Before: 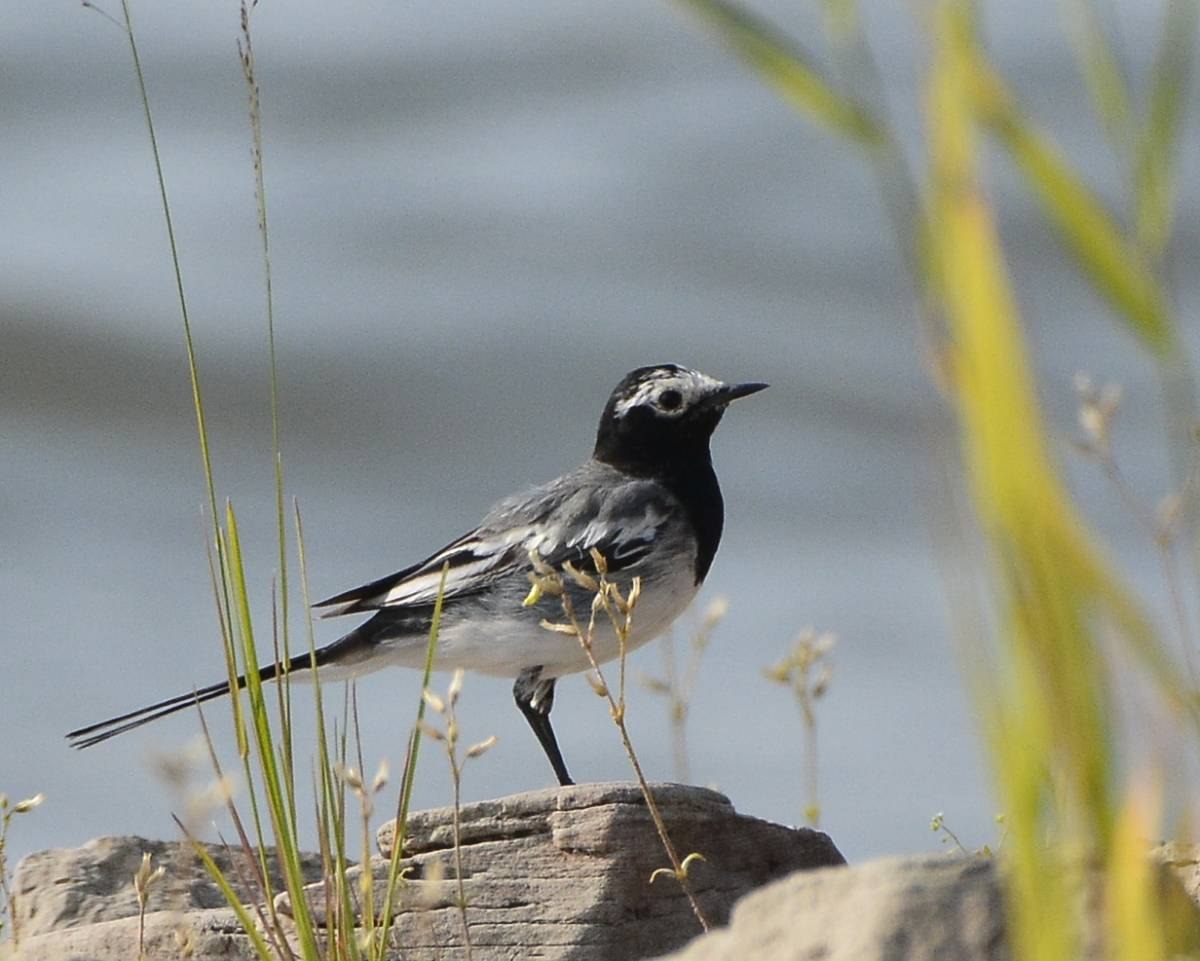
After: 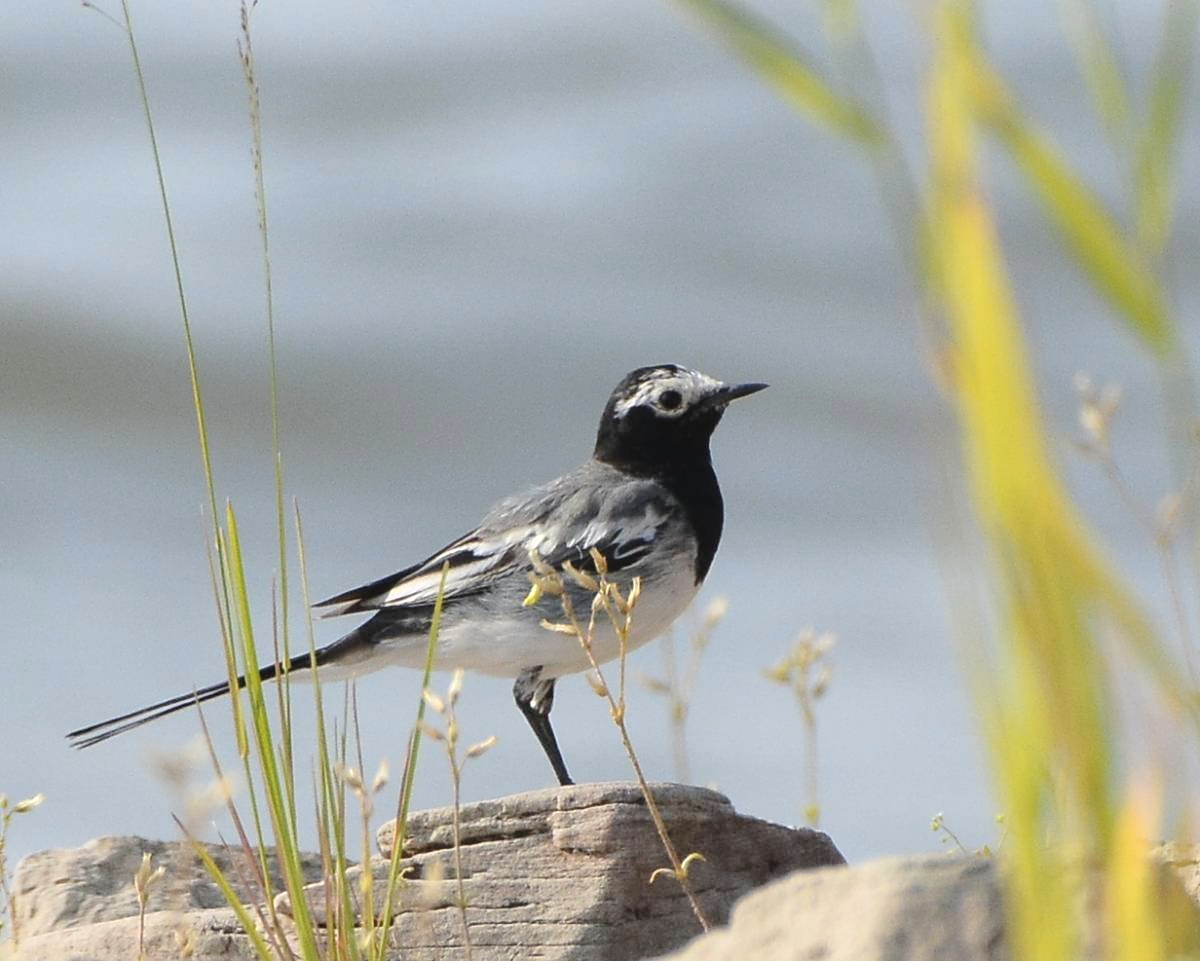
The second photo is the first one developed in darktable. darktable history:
exposure: black level correction 0.018, exposure 0.058 EV
surface blur: radius 21
shadows and highlights: radius 122.28, shadows -81.53, highlights 52.48, highlights color adjustment 52%, soften with gaussian
contrast brightness saturation: contrast 0.12, brightness 0.17, saturation 0.07
tone curve: curves: ch0 [(0, 0) (0.48, 0.504) (0.746, 0.705) (1, 1)], color space Lab, linked channels
